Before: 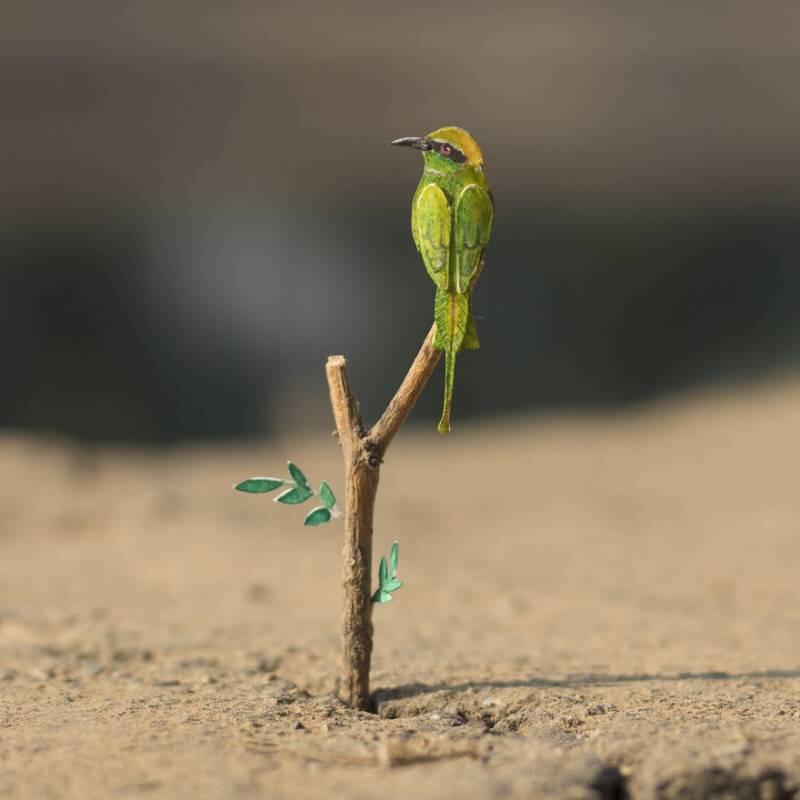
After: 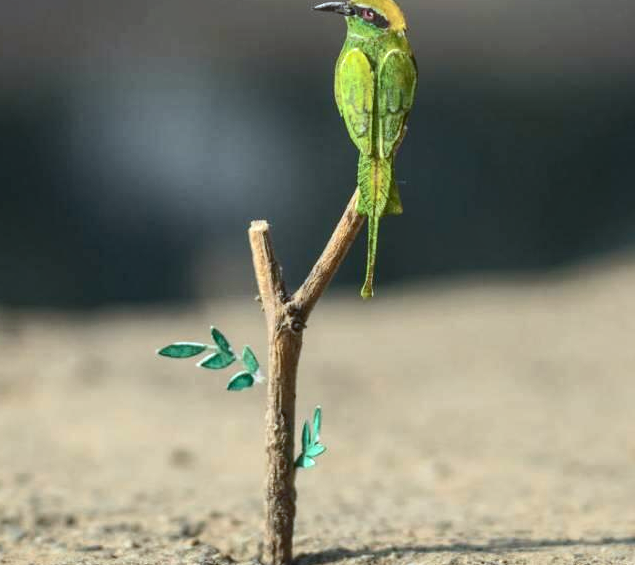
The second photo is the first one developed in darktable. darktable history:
crop: left 9.712%, top 16.928%, right 10.845%, bottom 12.332%
contrast brightness saturation: contrast 0.28
exposure: exposure 0.236 EV, compensate highlight preservation false
shadows and highlights: on, module defaults
local contrast: on, module defaults
color calibration: illuminant F (fluorescent), F source F9 (Cool White Deluxe 4150 K) – high CRI, x 0.374, y 0.373, temperature 4158.34 K
